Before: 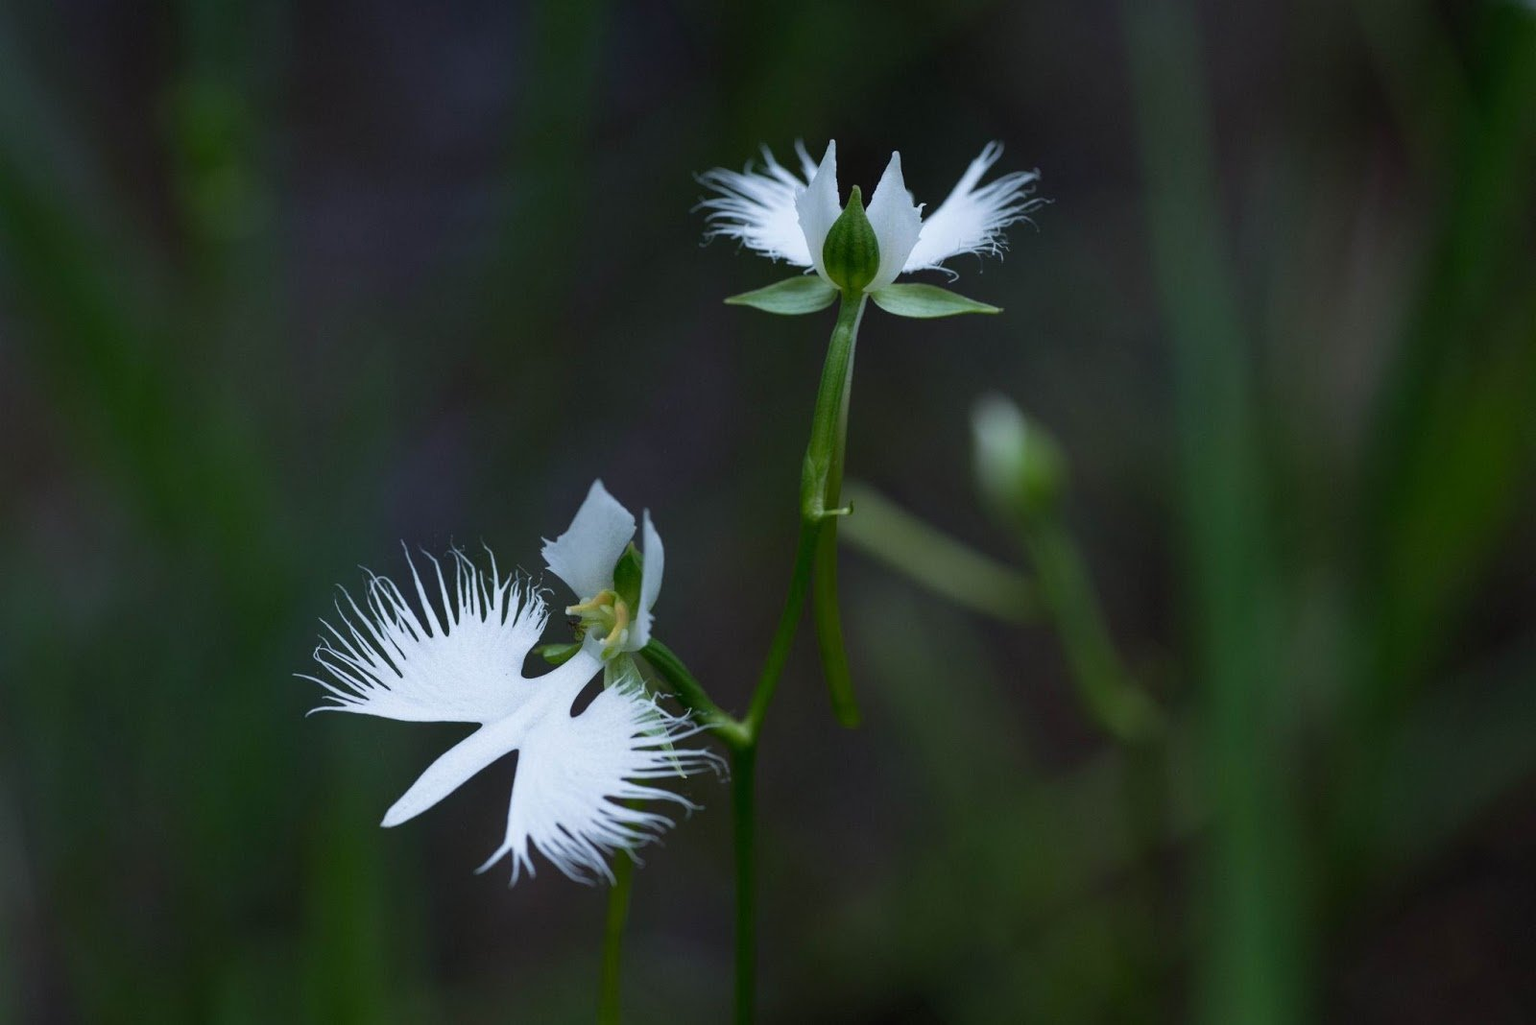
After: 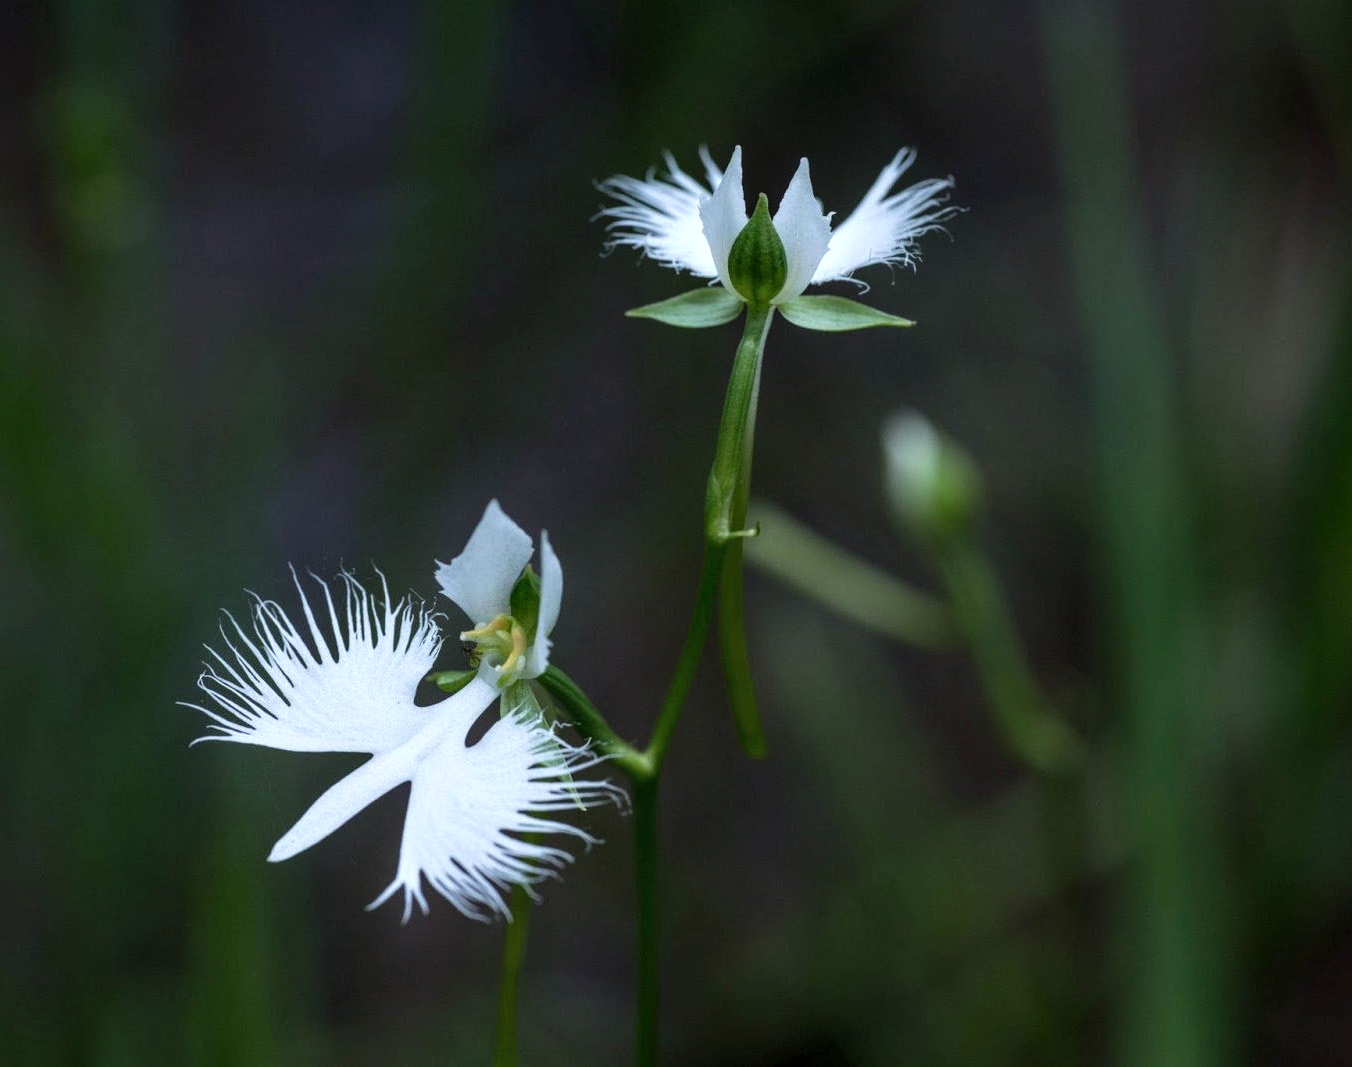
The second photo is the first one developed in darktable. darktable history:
crop: left 8.081%, right 7.414%
tone equalizer: -8 EV -0.445 EV, -7 EV -0.408 EV, -6 EV -0.296 EV, -5 EV -0.249 EV, -3 EV 0.204 EV, -2 EV 0.353 EV, -1 EV 0.398 EV, +0 EV 0.434 EV
local contrast: on, module defaults
